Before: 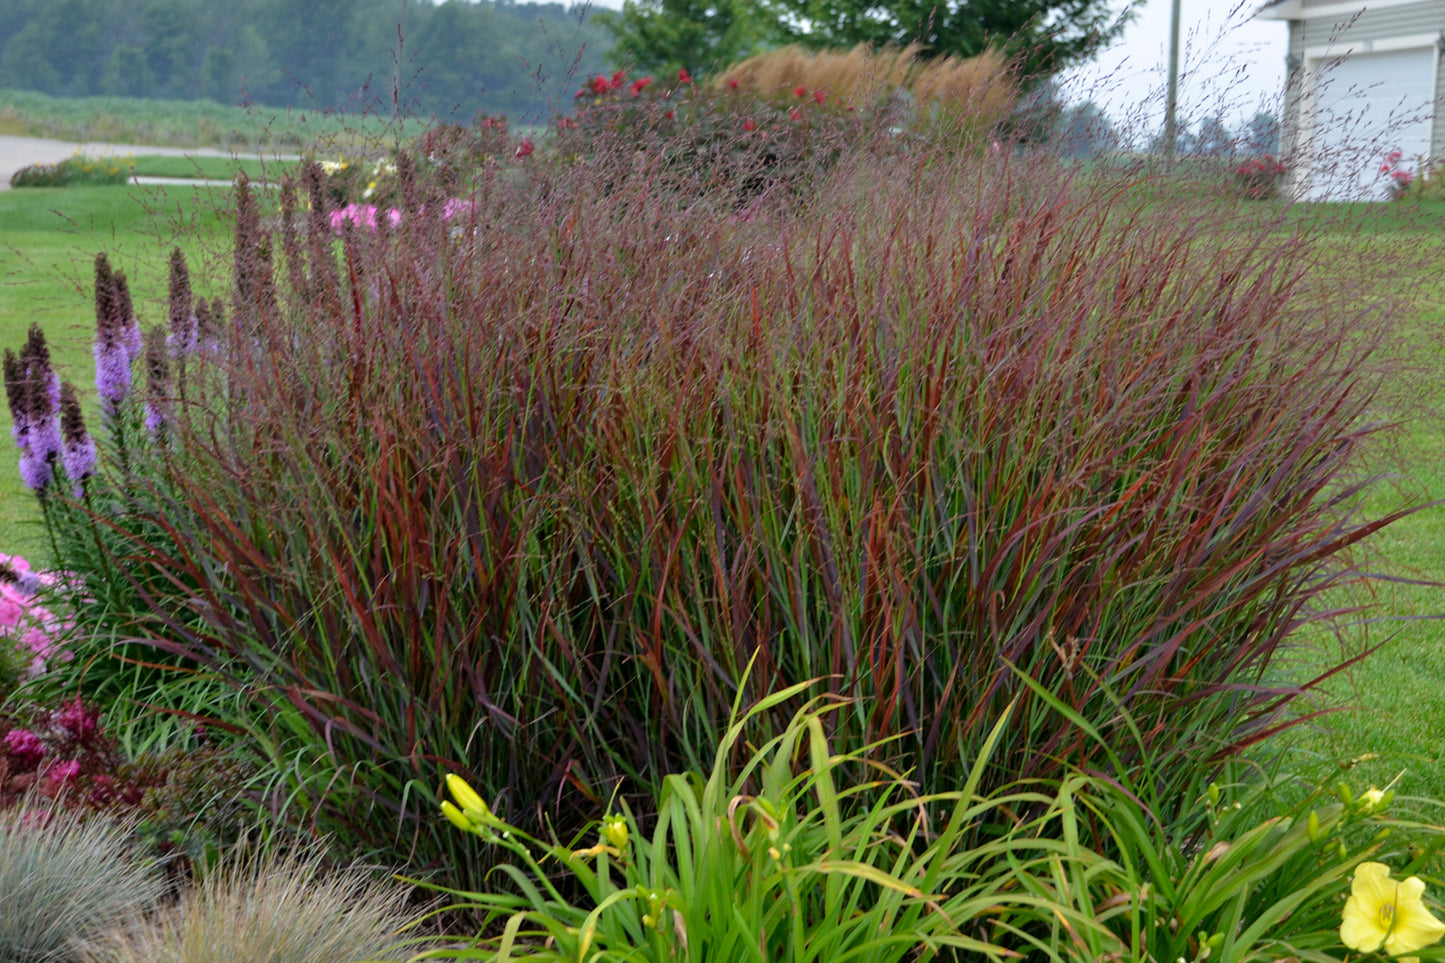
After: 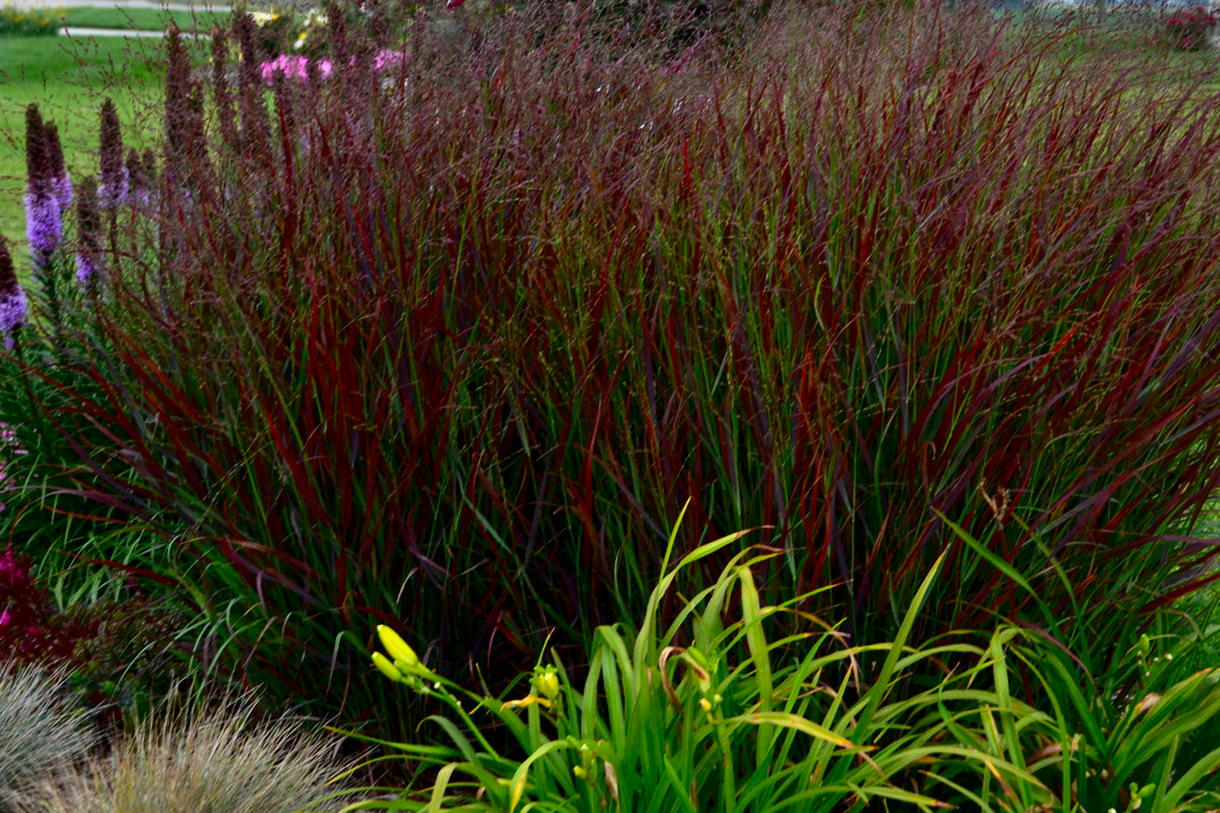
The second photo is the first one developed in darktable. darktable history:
crop and rotate: left 4.842%, top 15.51%, right 10.668%
contrast brightness saturation: contrast 0.22, brightness -0.19, saturation 0.24
